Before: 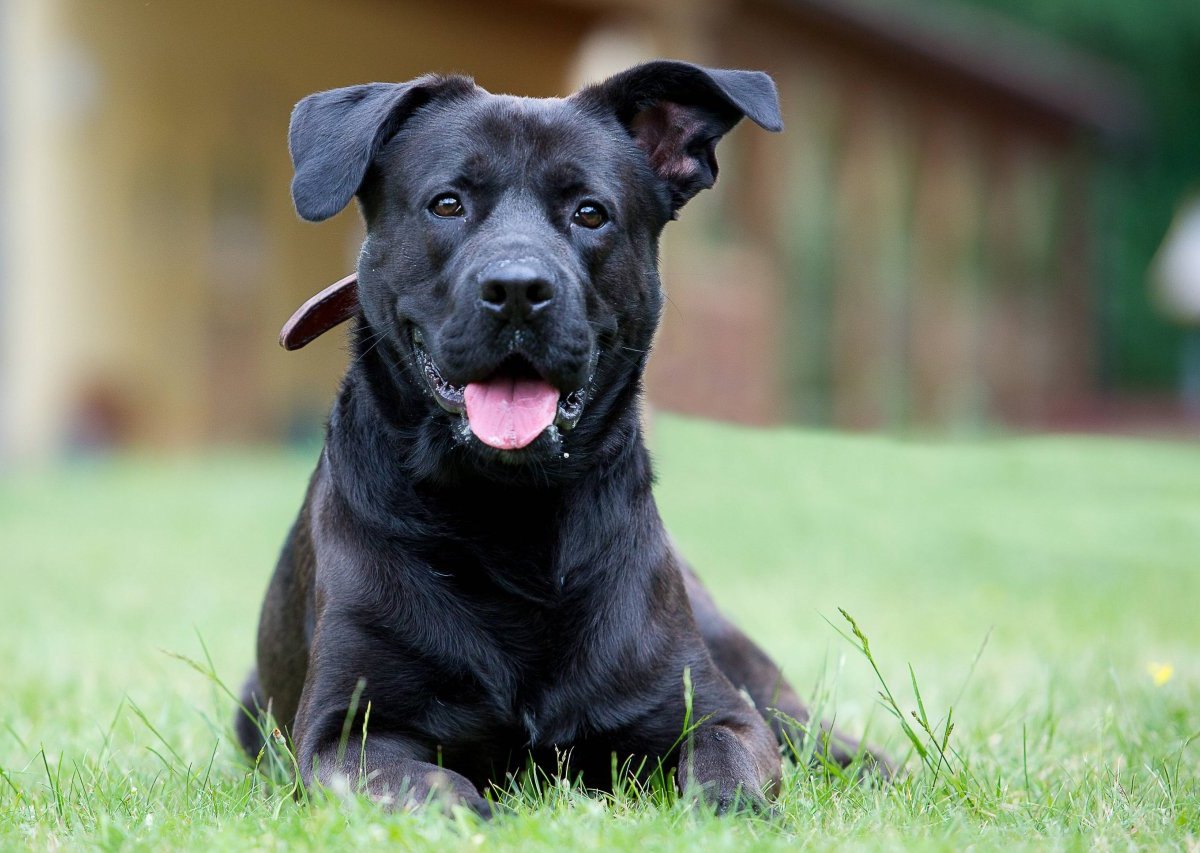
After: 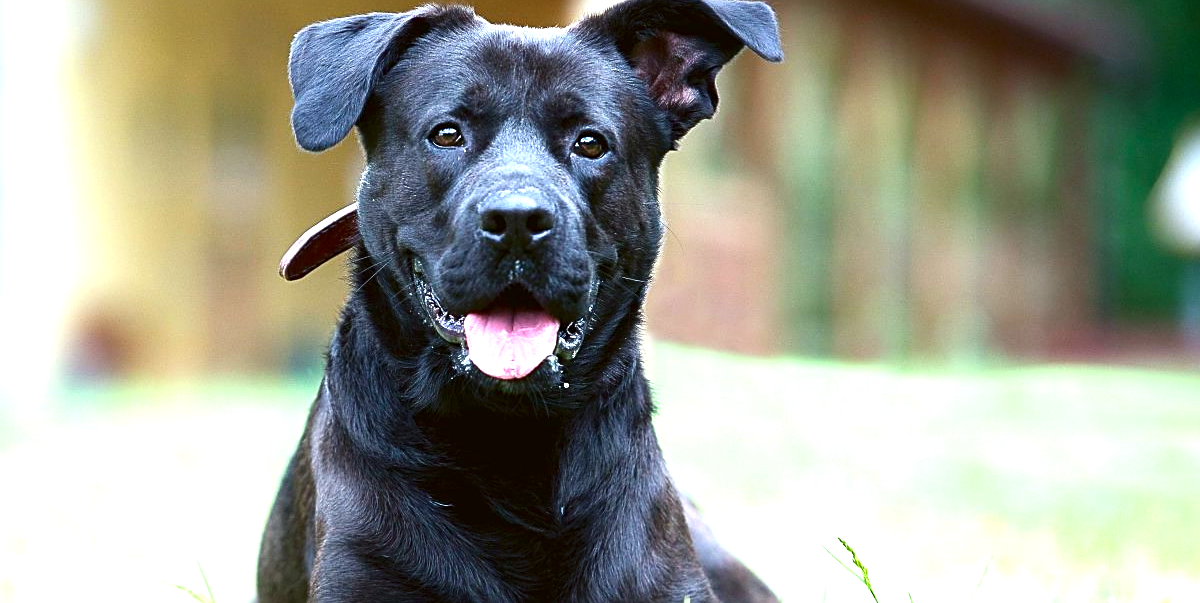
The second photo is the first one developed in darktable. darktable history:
exposure: black level correction 0, exposure 1.173 EV, compensate exposure bias true, compensate highlight preservation false
sharpen: on, module defaults
crop and rotate: top 8.293%, bottom 20.996%
contrast brightness saturation: contrast 0.07, brightness -0.14, saturation 0.11
tone equalizer: on, module defaults
color balance: lift [1.004, 1.002, 1.002, 0.998], gamma [1, 1.007, 1.002, 0.993], gain [1, 0.977, 1.013, 1.023], contrast -3.64%
